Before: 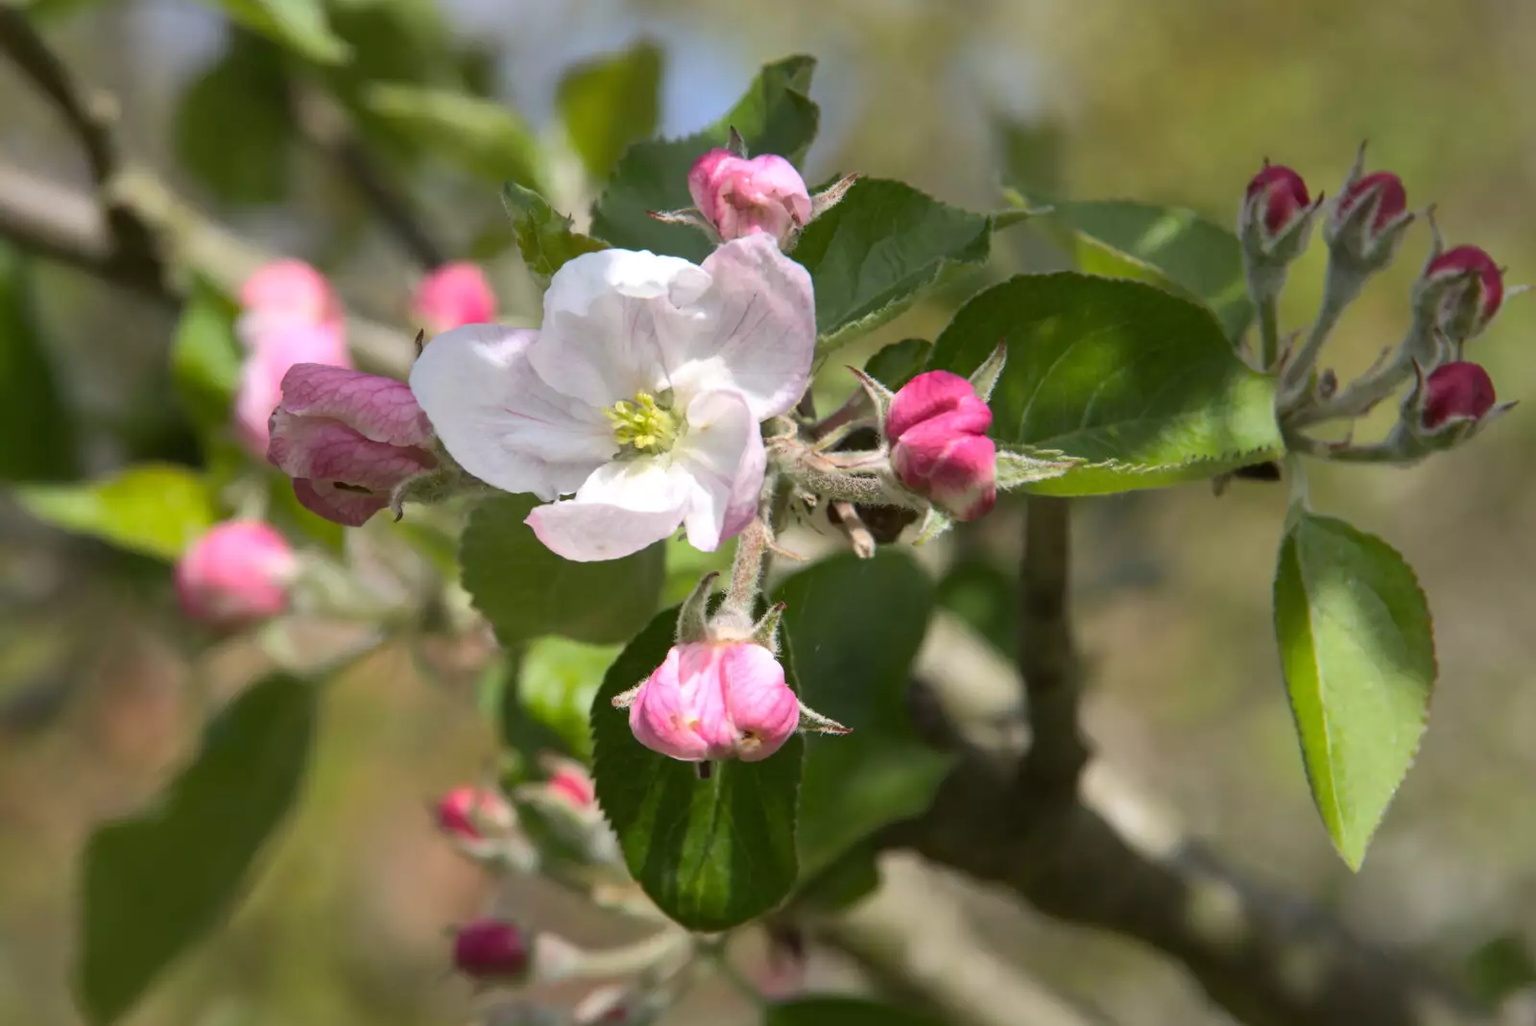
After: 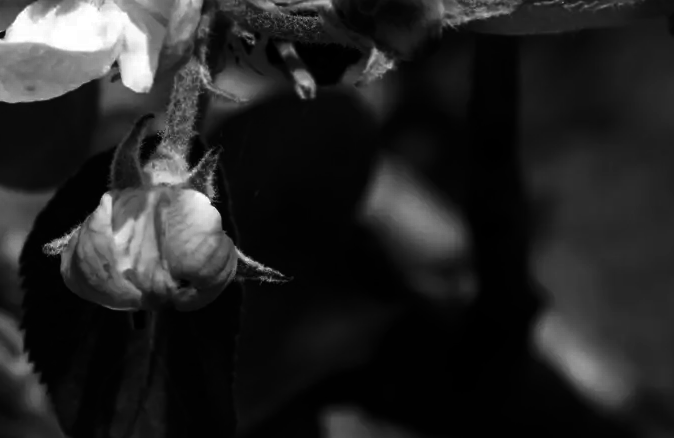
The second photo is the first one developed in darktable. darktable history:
contrast brightness saturation: contrast 0.02, brightness -1, saturation -1
crop: left 37.221%, top 45.169%, right 20.63%, bottom 13.777%
